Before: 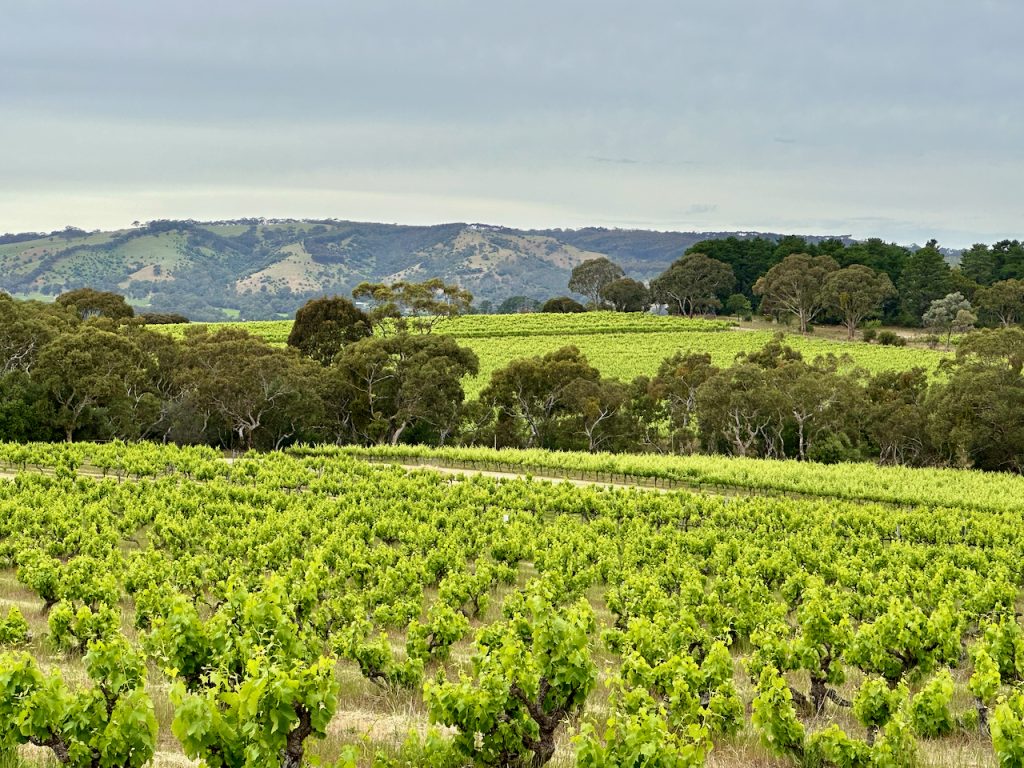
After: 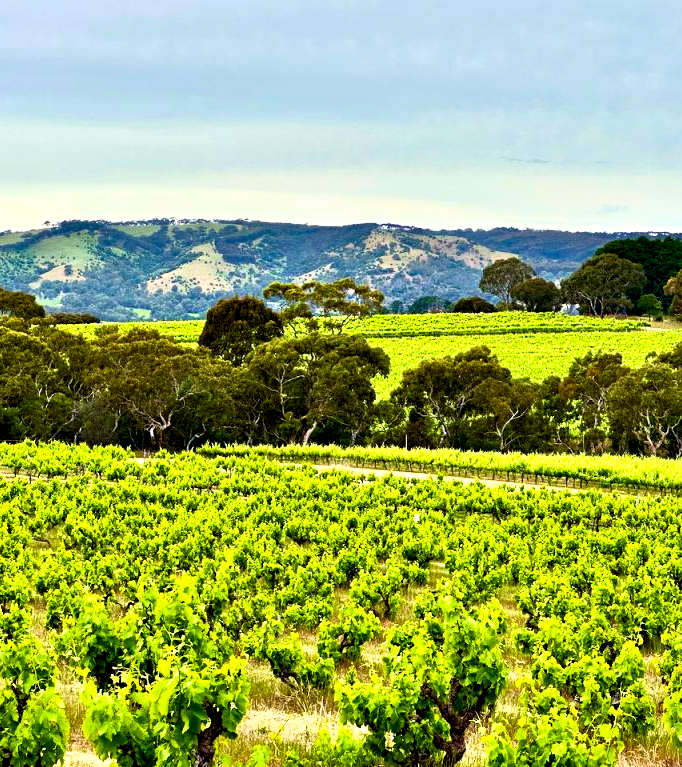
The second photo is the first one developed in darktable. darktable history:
crop and rotate: left 8.786%, right 24.548%
velvia: on, module defaults
base curve: curves: ch0 [(0, 0) (0.257, 0.25) (0.482, 0.586) (0.757, 0.871) (1, 1)]
white balance: emerald 1
contrast equalizer: octaves 7, y [[0.6 ×6], [0.55 ×6], [0 ×6], [0 ×6], [0 ×6]]
color balance rgb: linear chroma grading › global chroma 8.12%, perceptual saturation grading › global saturation 9.07%, perceptual saturation grading › highlights -13.84%, perceptual saturation grading › mid-tones 14.88%, perceptual saturation grading › shadows 22.8%, perceptual brilliance grading › highlights 2.61%, global vibrance 12.07%
contrast brightness saturation: contrast 0.09, saturation 0.28
